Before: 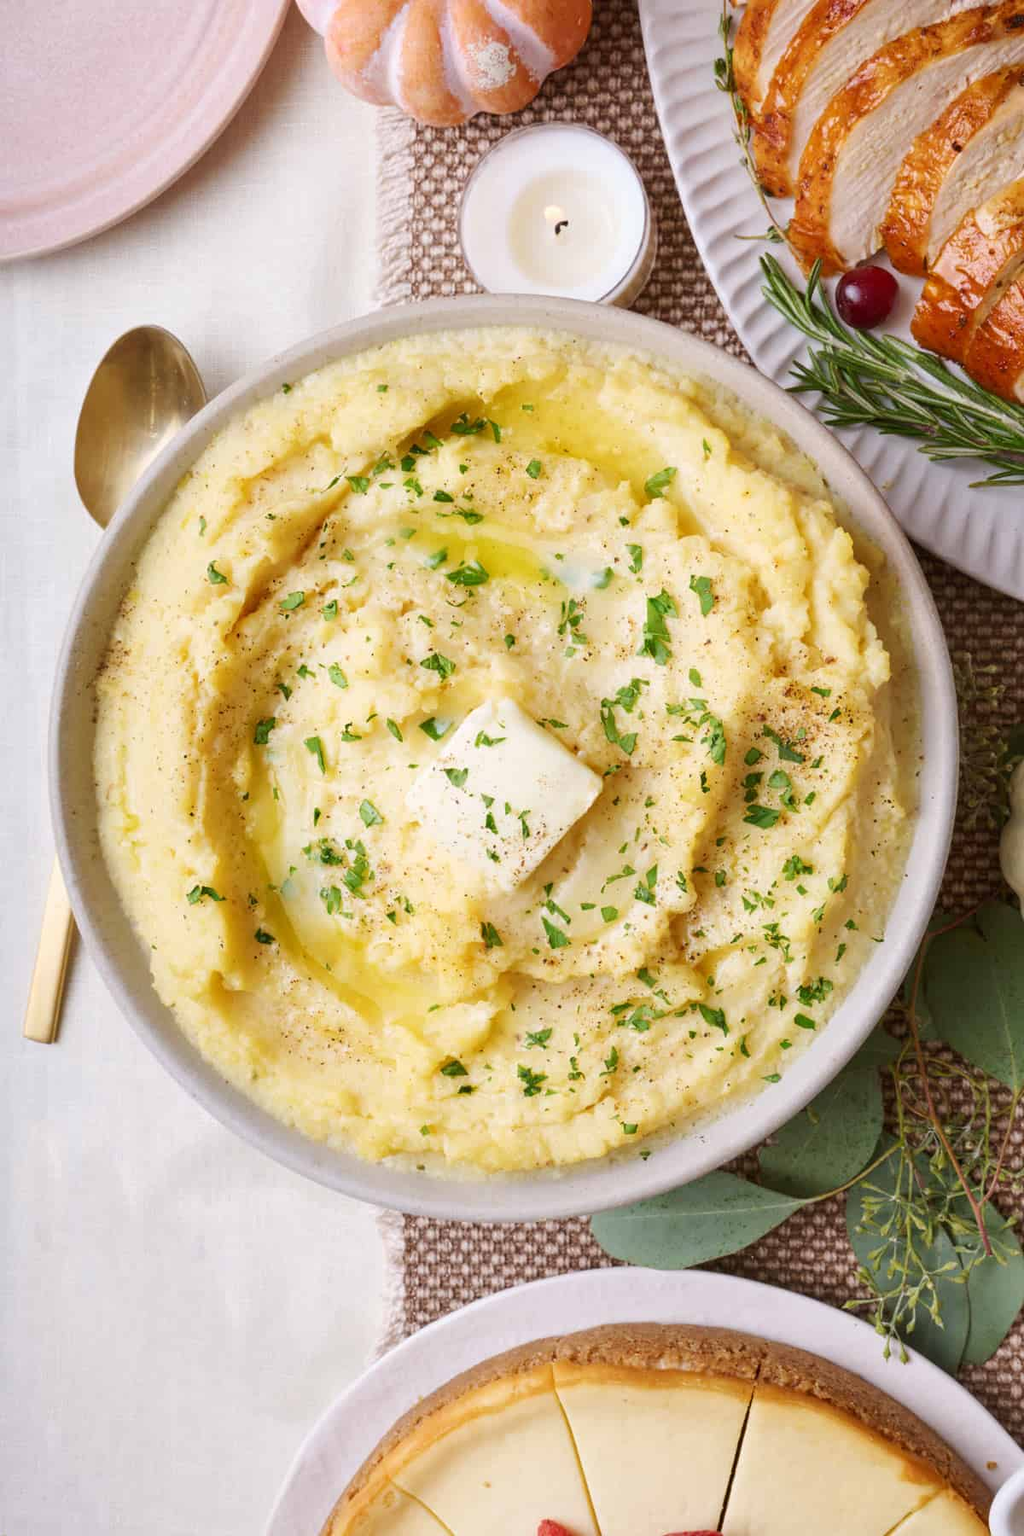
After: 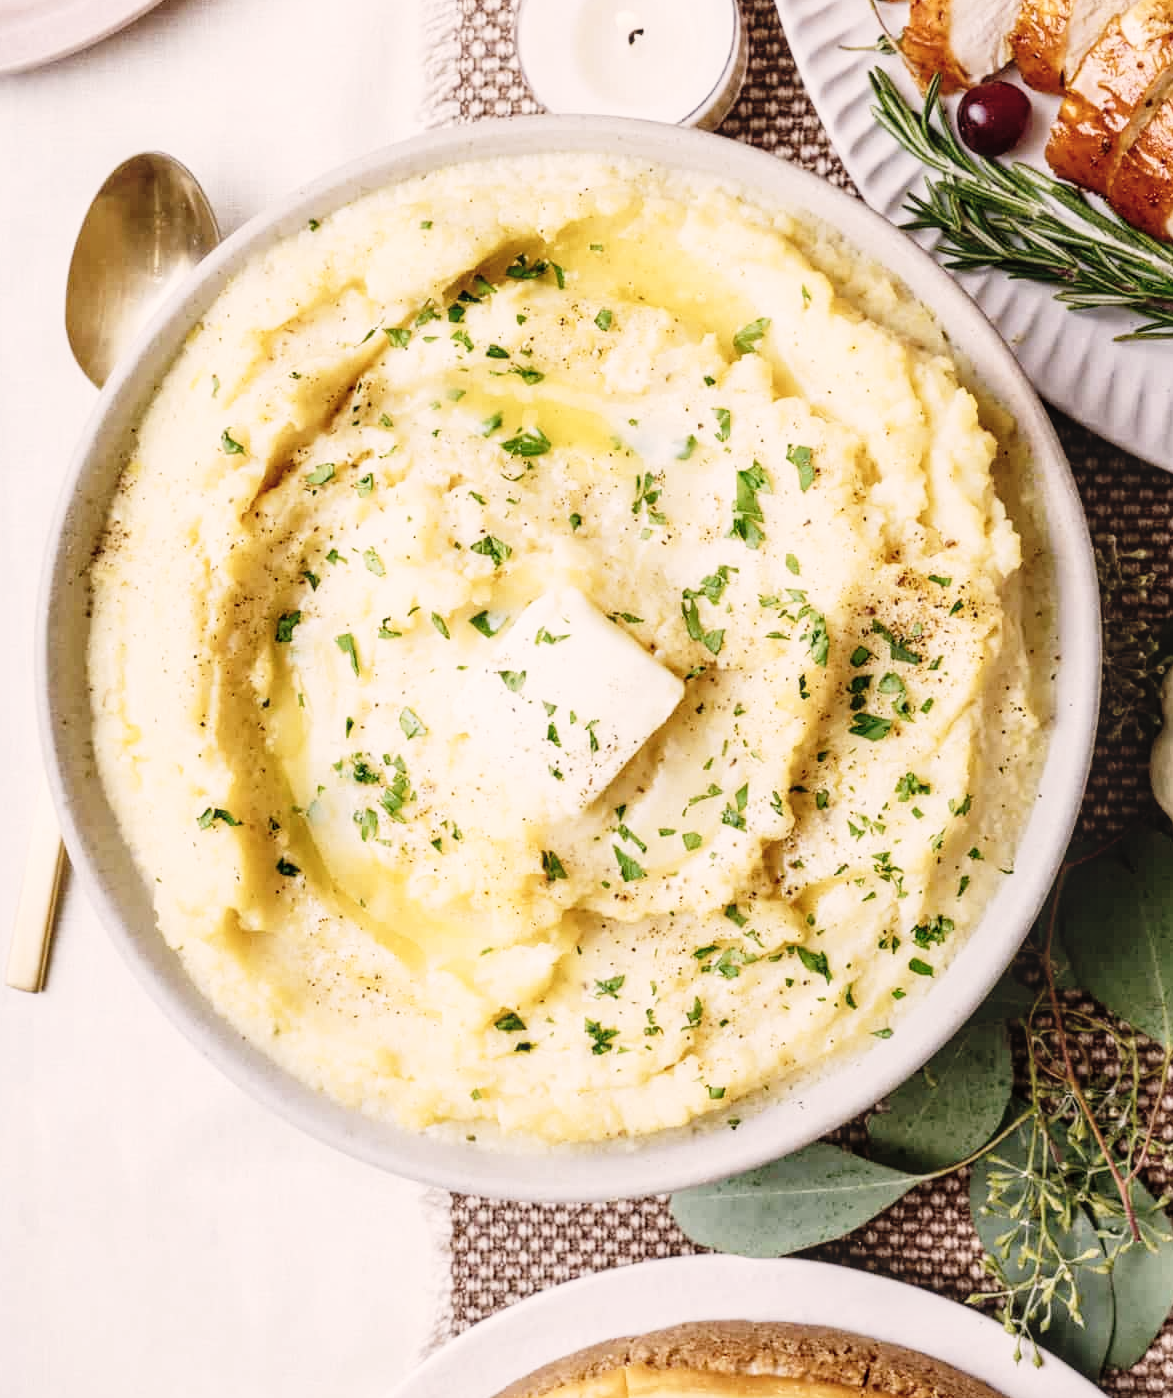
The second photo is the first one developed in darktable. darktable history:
local contrast: on, module defaults
crop and rotate: left 1.908%, top 12.78%, right 0.293%, bottom 9.552%
tone curve: curves: ch0 [(0, 0.022) (0.177, 0.086) (0.392, 0.438) (0.704, 0.844) (0.858, 0.938) (1, 0.981)]; ch1 [(0, 0) (0.402, 0.36) (0.476, 0.456) (0.498, 0.501) (0.518, 0.521) (0.58, 0.598) (0.619, 0.65) (0.692, 0.737) (1, 1)]; ch2 [(0, 0) (0.415, 0.438) (0.483, 0.499) (0.503, 0.507) (0.526, 0.537) (0.563, 0.624) (0.626, 0.714) (0.699, 0.753) (0.997, 0.858)], preserve colors none
color correction: highlights a* 5.6, highlights b* 5.25, saturation 0.635
